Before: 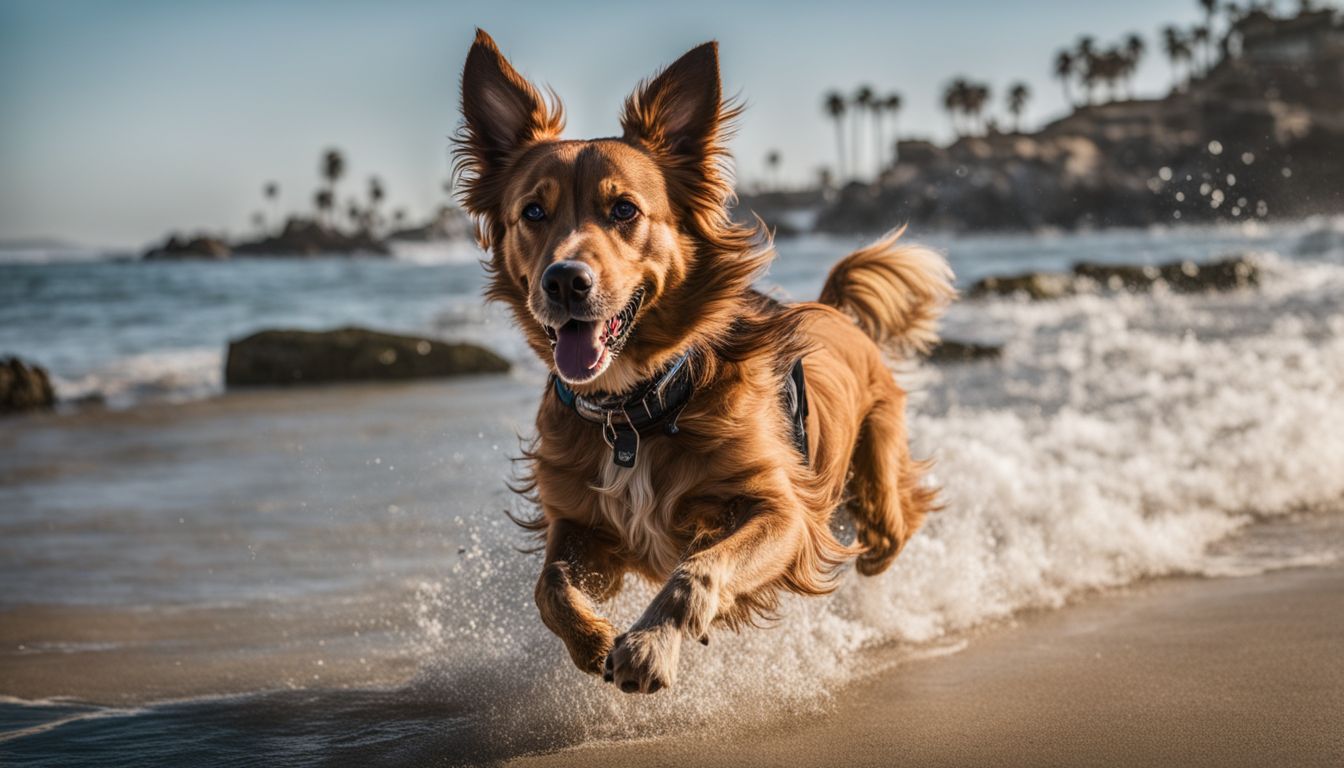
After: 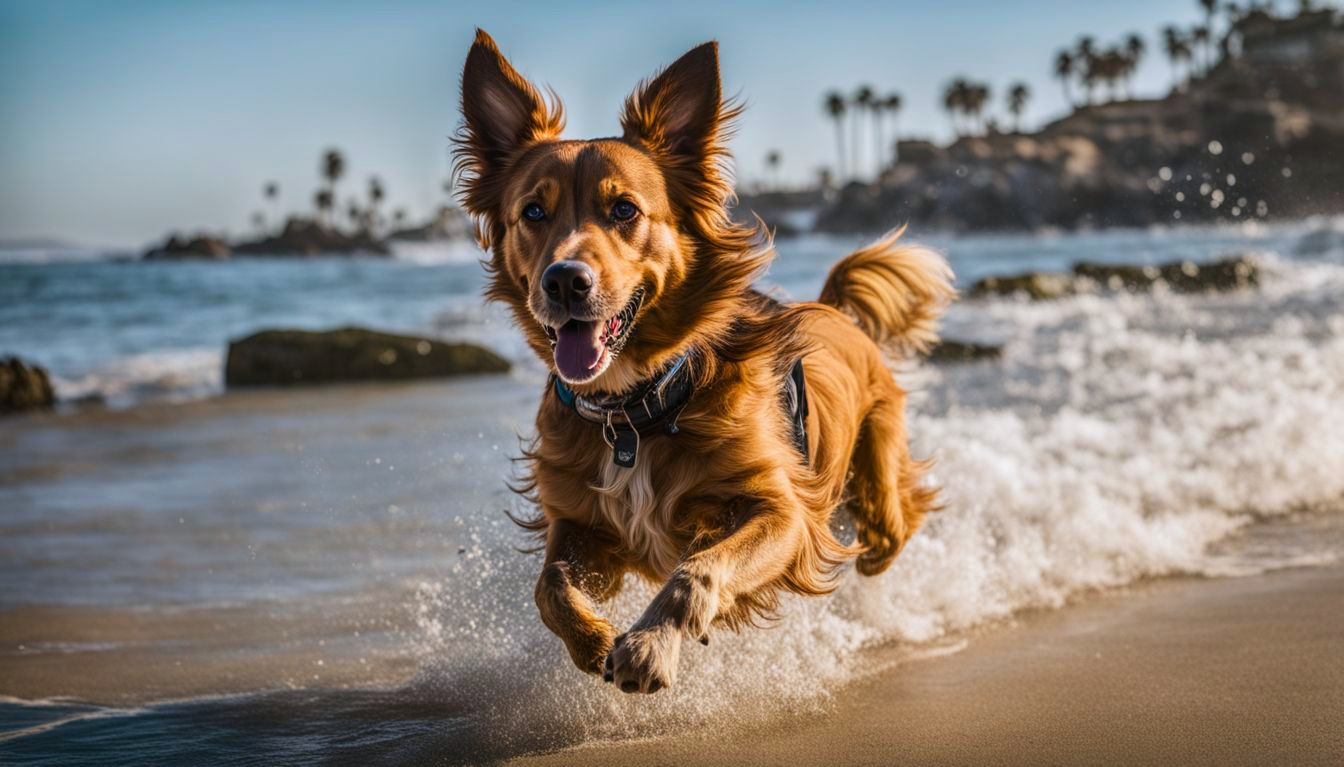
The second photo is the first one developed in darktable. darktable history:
color balance rgb: global vibrance 42.74%
white balance: red 0.98, blue 1.034
crop: bottom 0.071%
